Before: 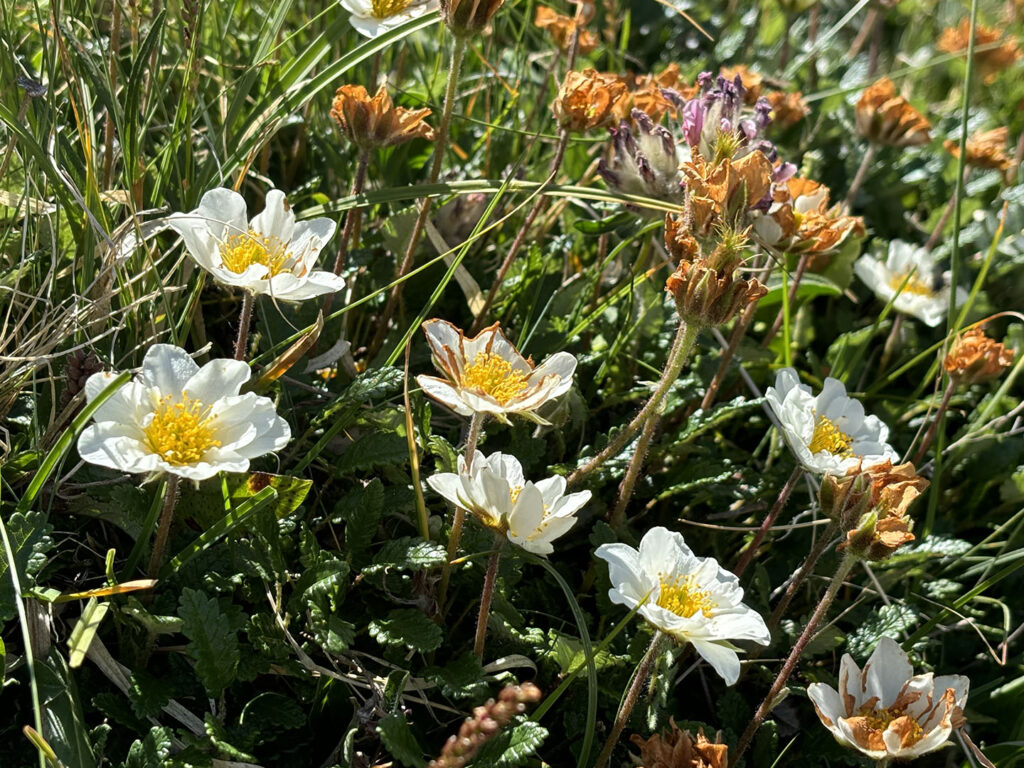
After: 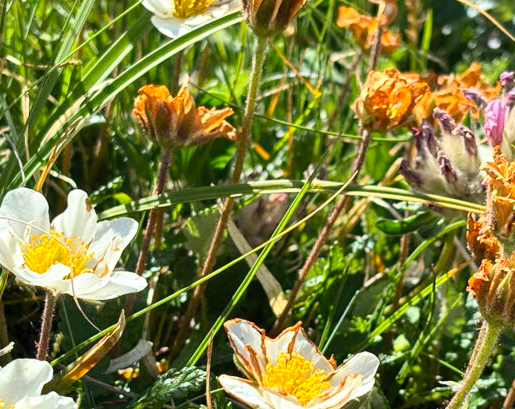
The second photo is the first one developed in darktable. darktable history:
crop: left 19.396%, right 30.277%, bottom 46.678%
contrast brightness saturation: contrast 0.201, brightness 0.169, saturation 0.219
